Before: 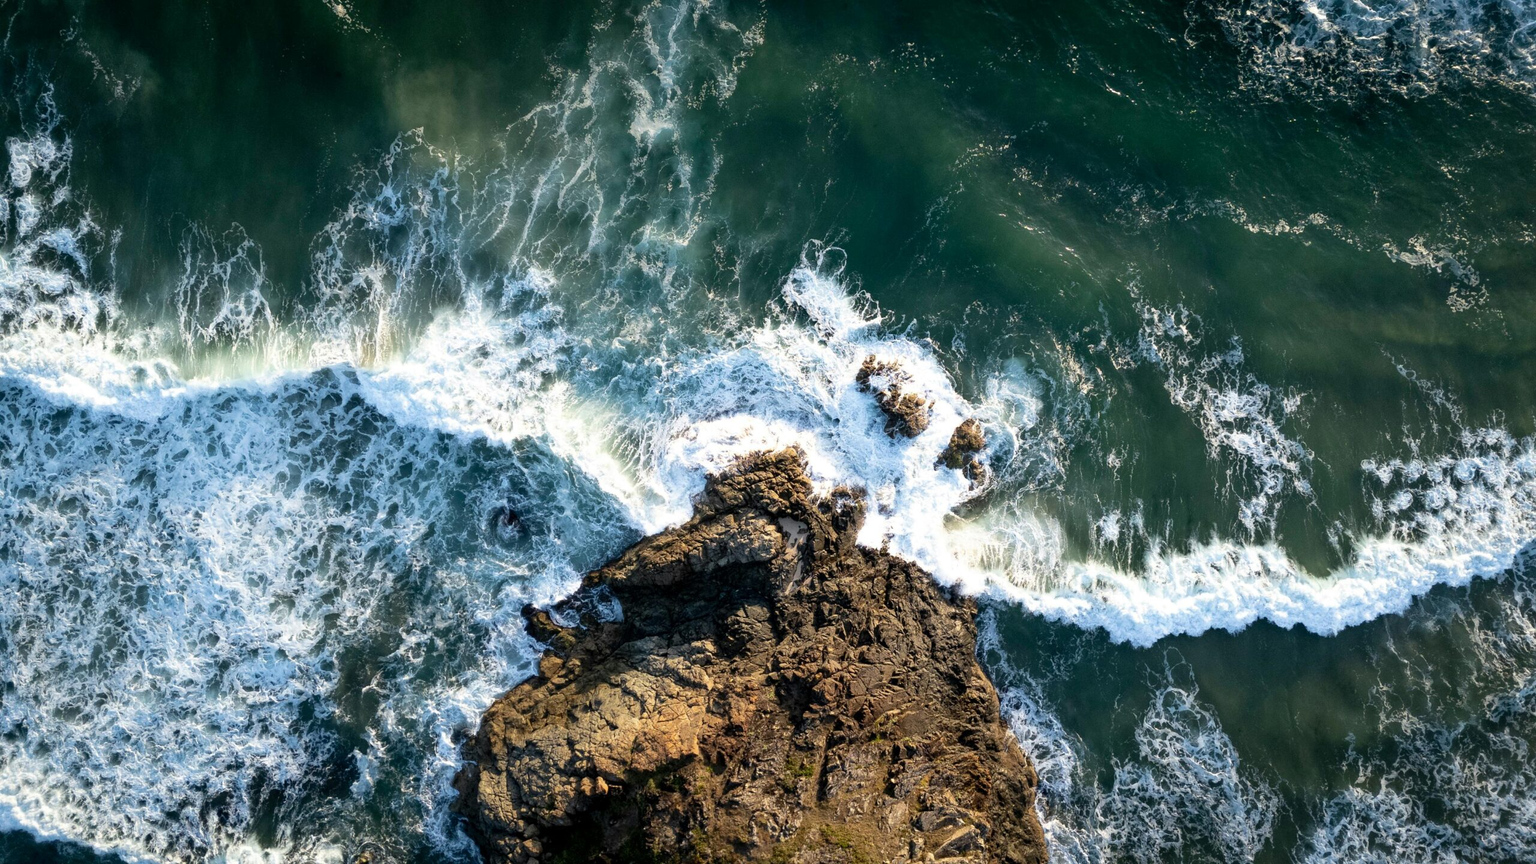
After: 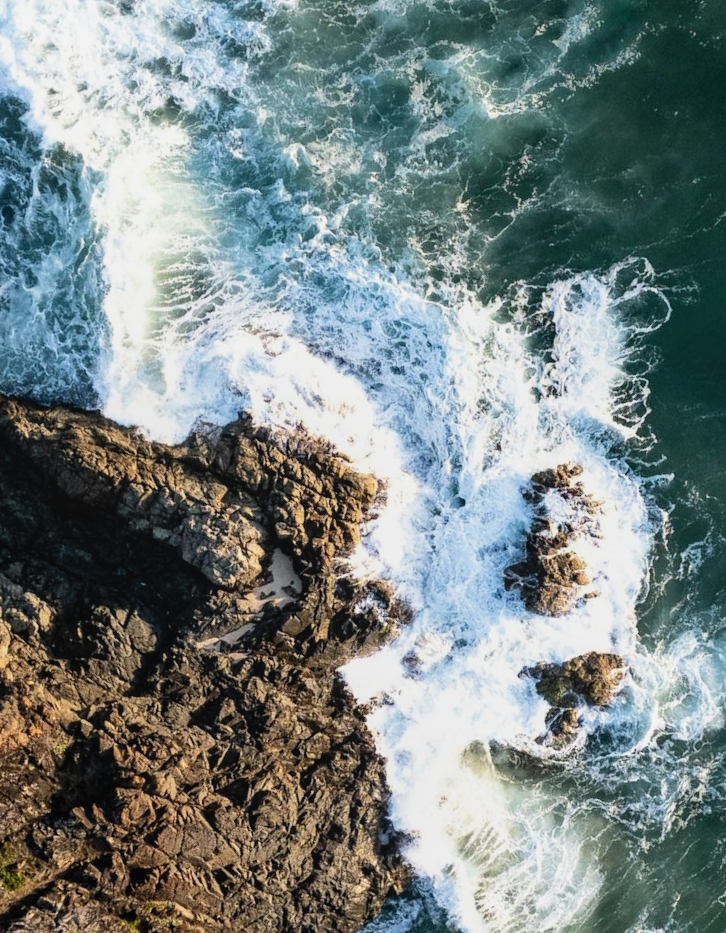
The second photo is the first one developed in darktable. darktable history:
local contrast: detail 109%
tone equalizer: -8 EV -0.414 EV, -7 EV -0.405 EV, -6 EV -0.314 EV, -5 EV -0.184 EV, -3 EV 0.221 EV, -2 EV 0.308 EV, -1 EV 0.408 EV, +0 EV 0.419 EV, edges refinement/feathering 500, mask exposure compensation -1.57 EV, preserve details no
filmic rgb: black relative exposure -14.21 EV, white relative exposure 3.39 EV, hardness 7.93, contrast 0.999
crop and rotate: angle -45.14°, top 16.727%, right 1.005%, bottom 11.68%
